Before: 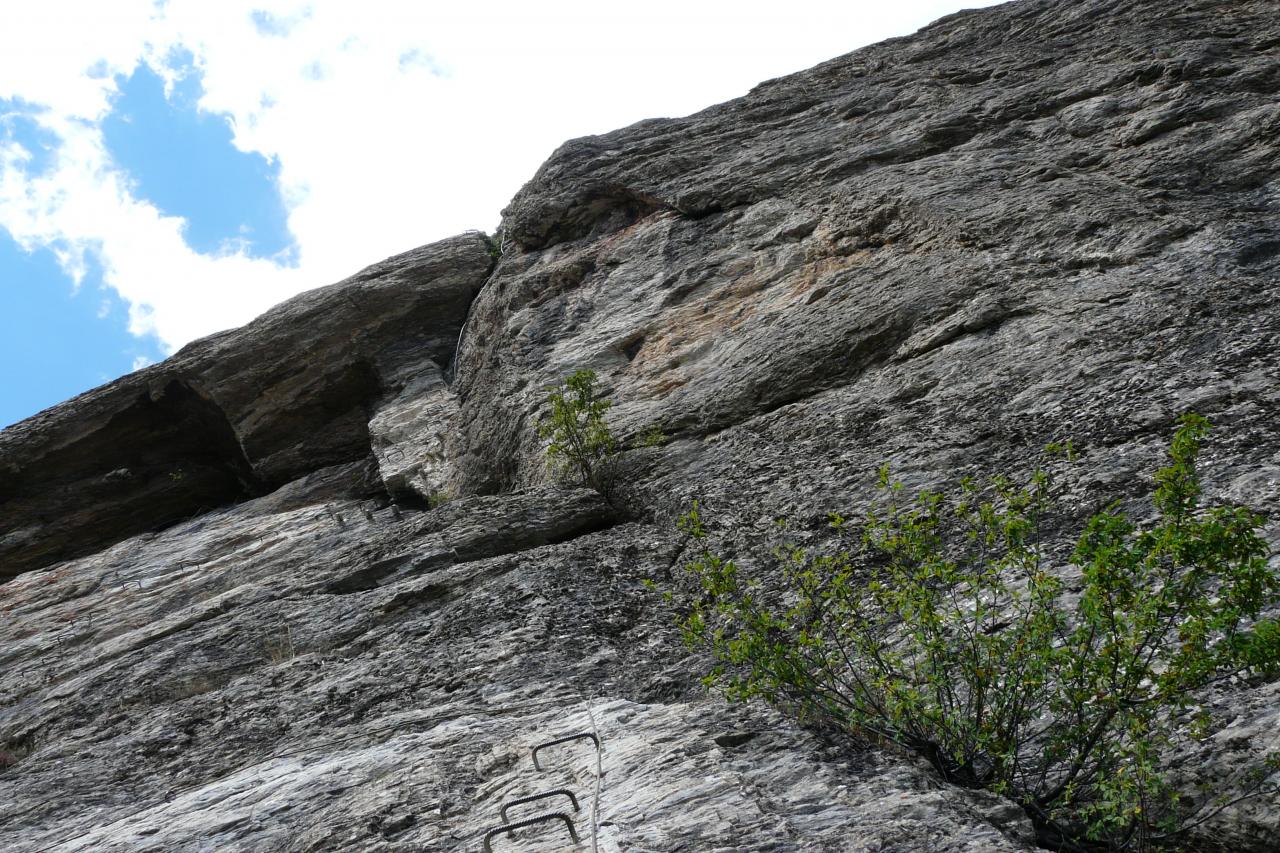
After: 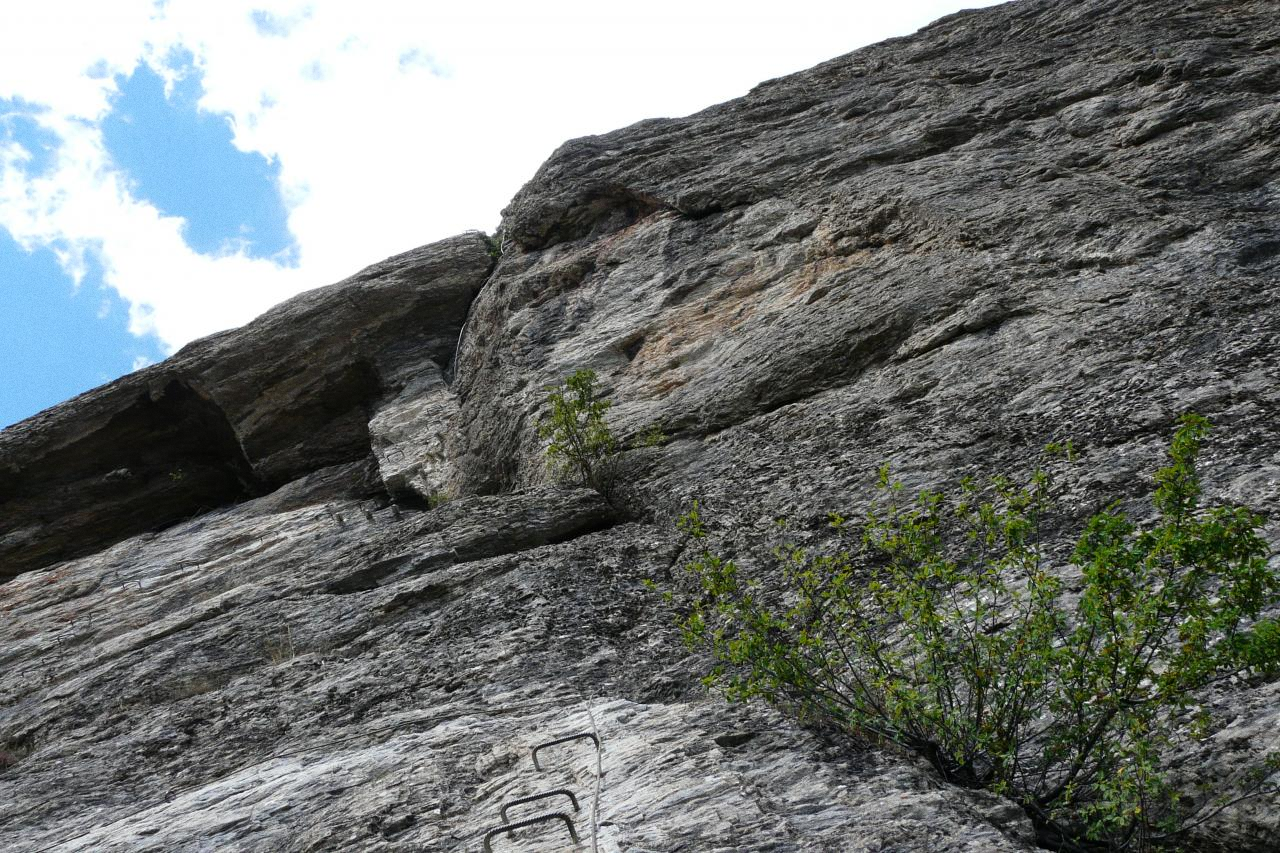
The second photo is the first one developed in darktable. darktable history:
white balance: emerald 1
exposure: compensate highlight preservation false
grain: coarseness 0.09 ISO
